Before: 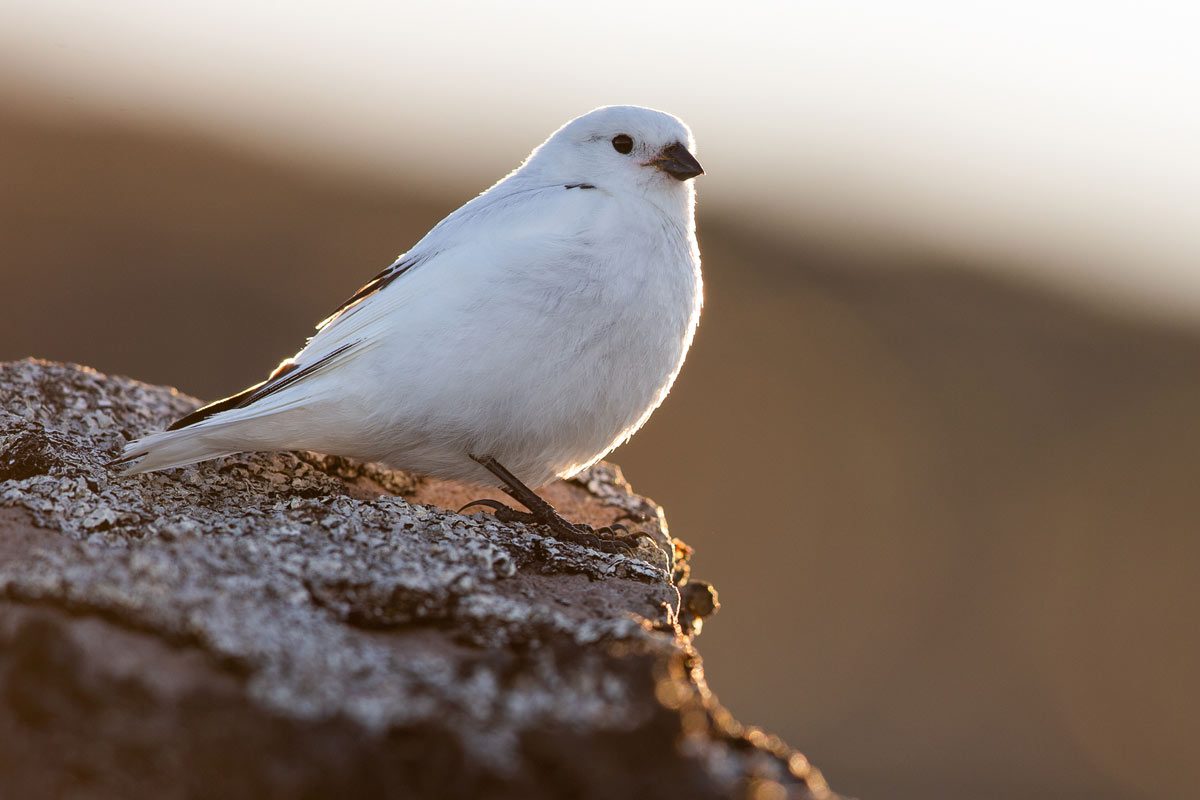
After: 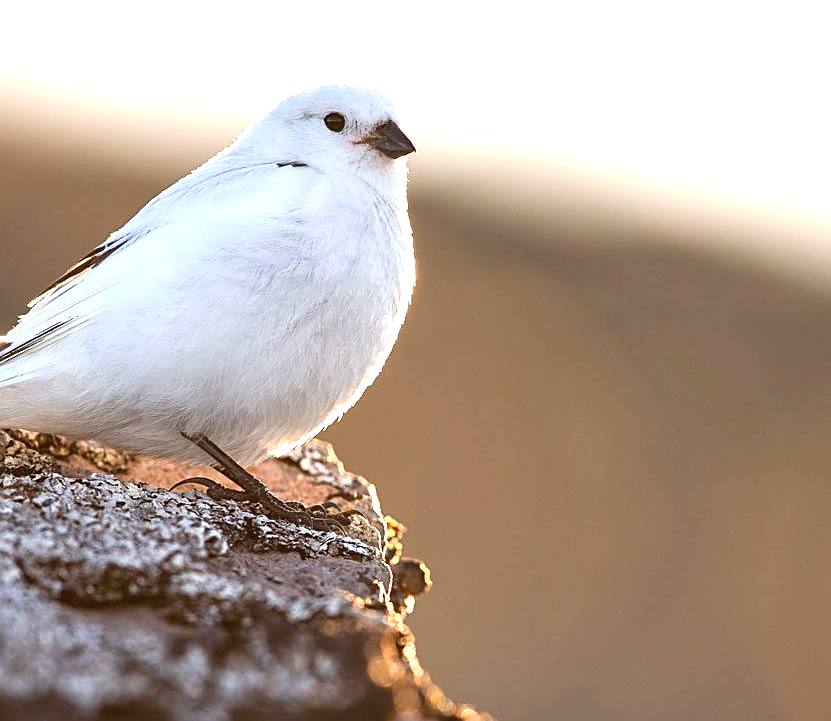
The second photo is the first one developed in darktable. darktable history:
exposure: black level correction 0, exposure 1.001 EV, compensate highlight preservation false
crop and rotate: left 24.083%, top 2.764%, right 6.601%, bottom 7.073%
sharpen: on, module defaults
